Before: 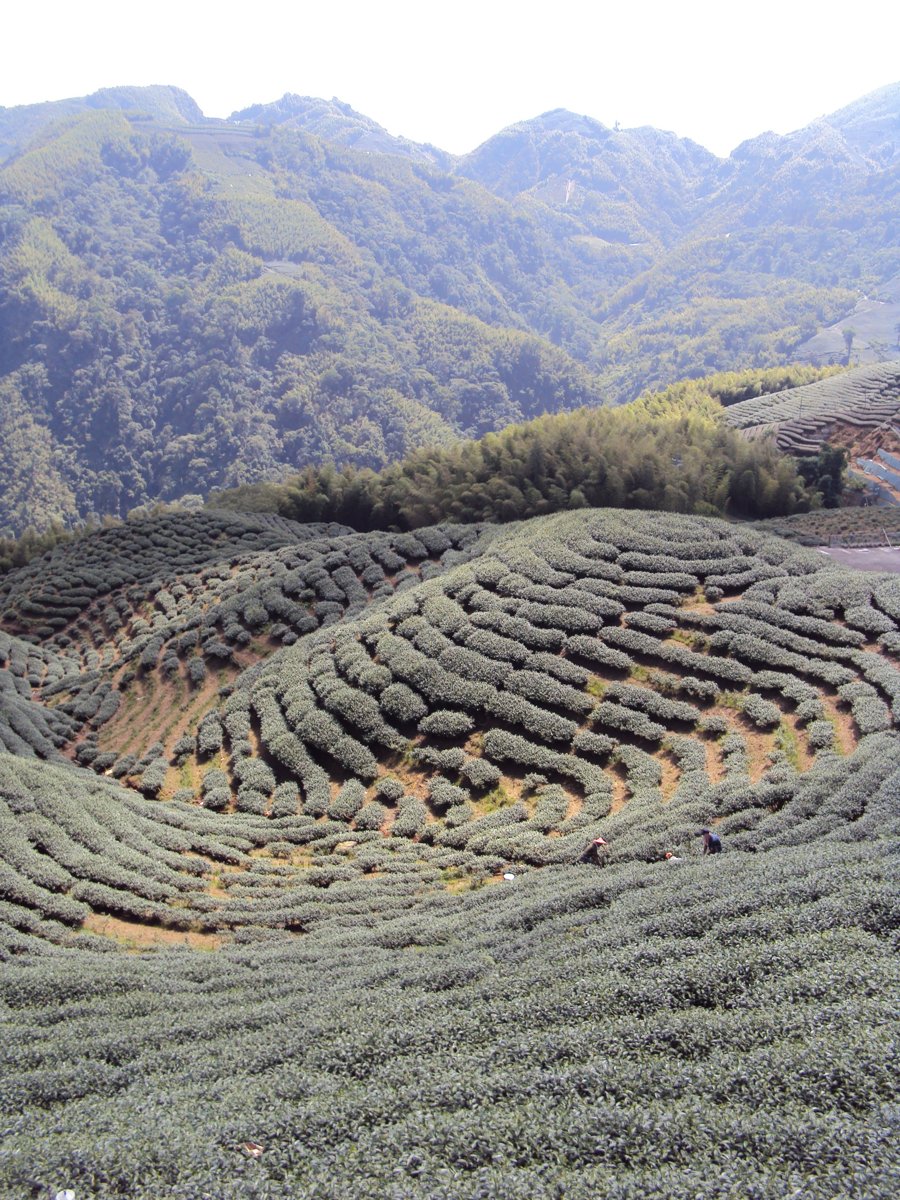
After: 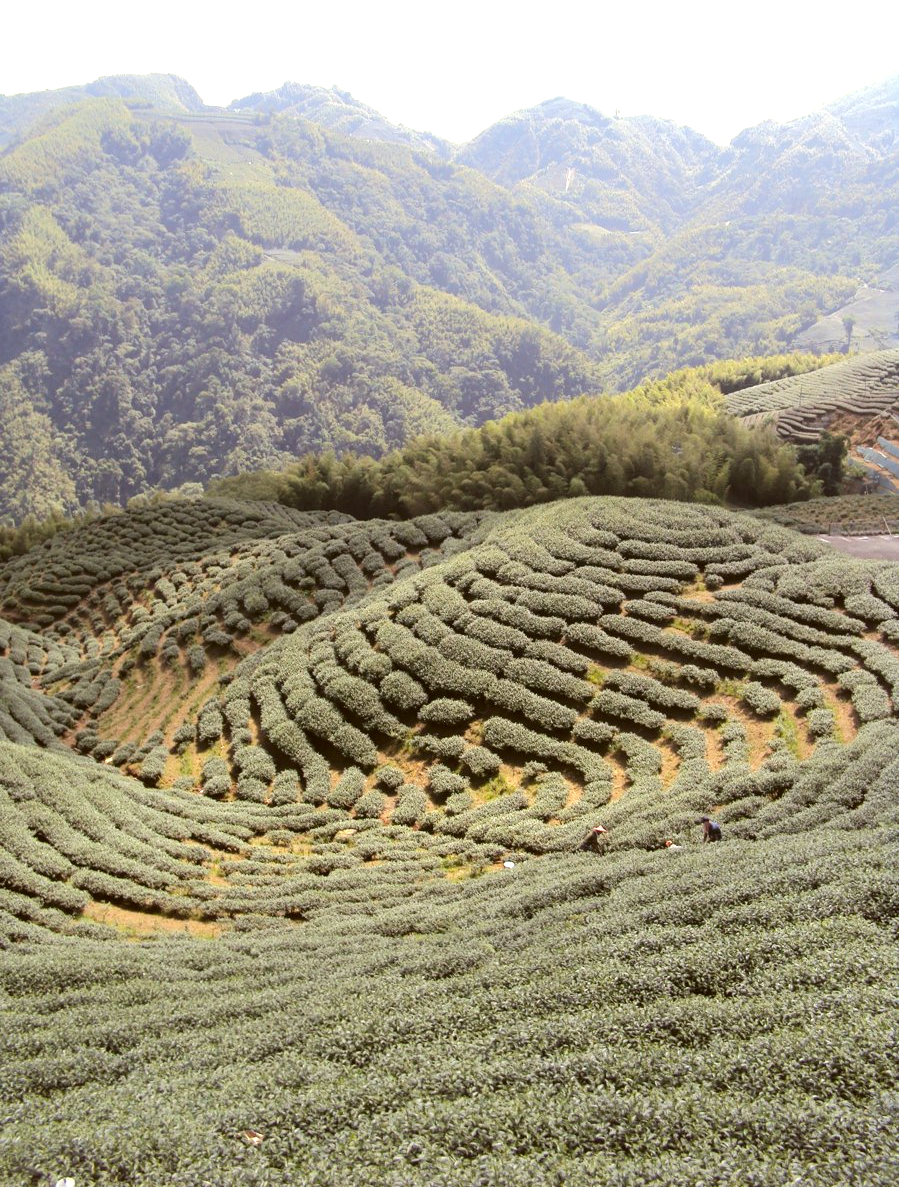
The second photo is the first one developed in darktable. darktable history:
crop: top 1.029%, right 0.005%
exposure: black level correction 0, exposure 0.302 EV, compensate highlight preservation false
color correction: highlights a* -1.51, highlights b* 10, shadows a* 0.606, shadows b* 19.35
